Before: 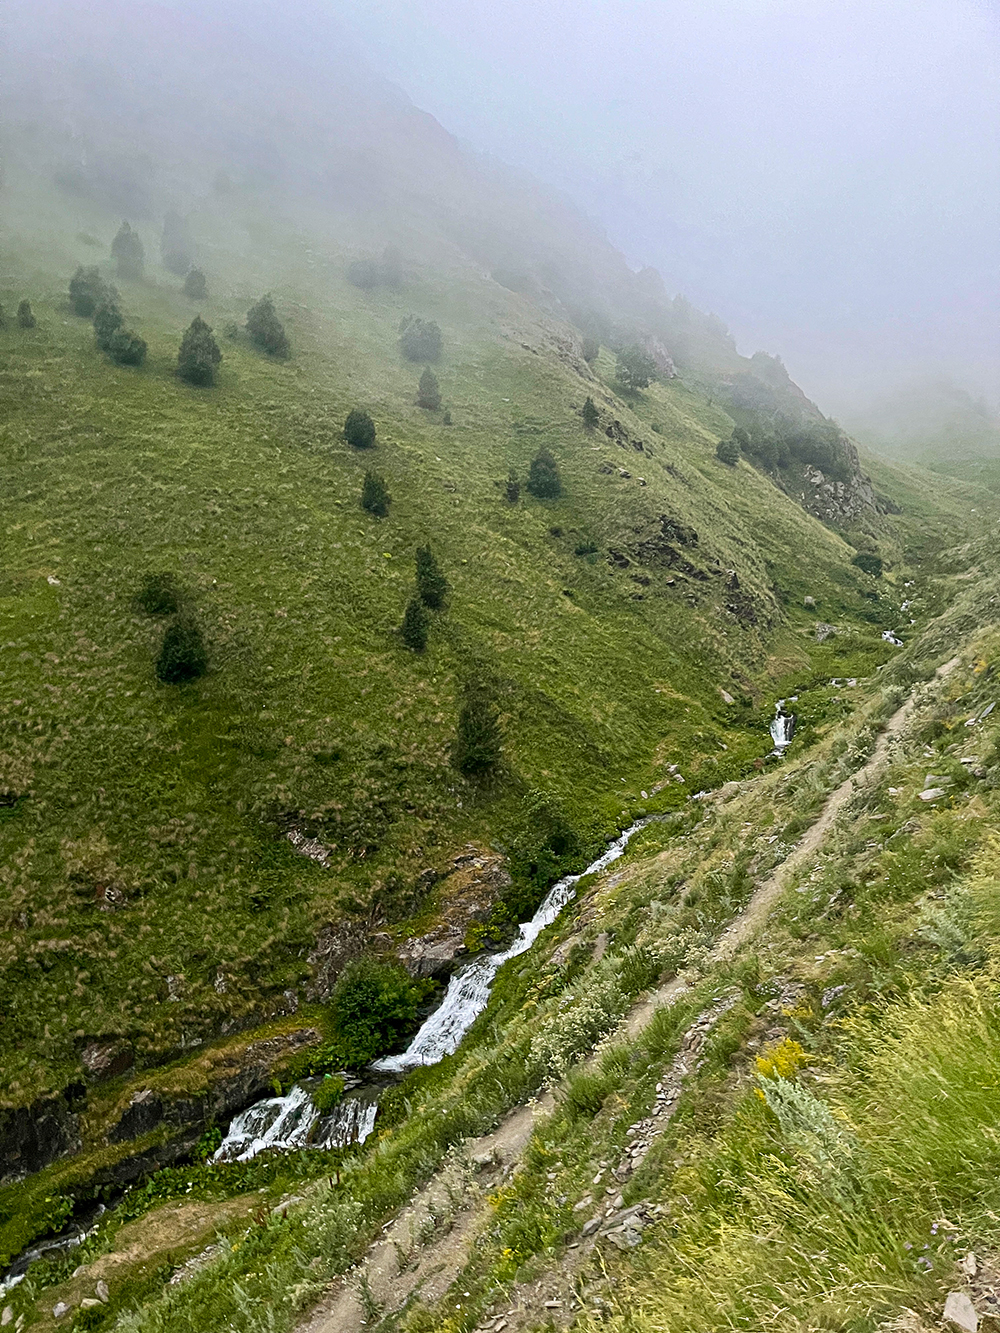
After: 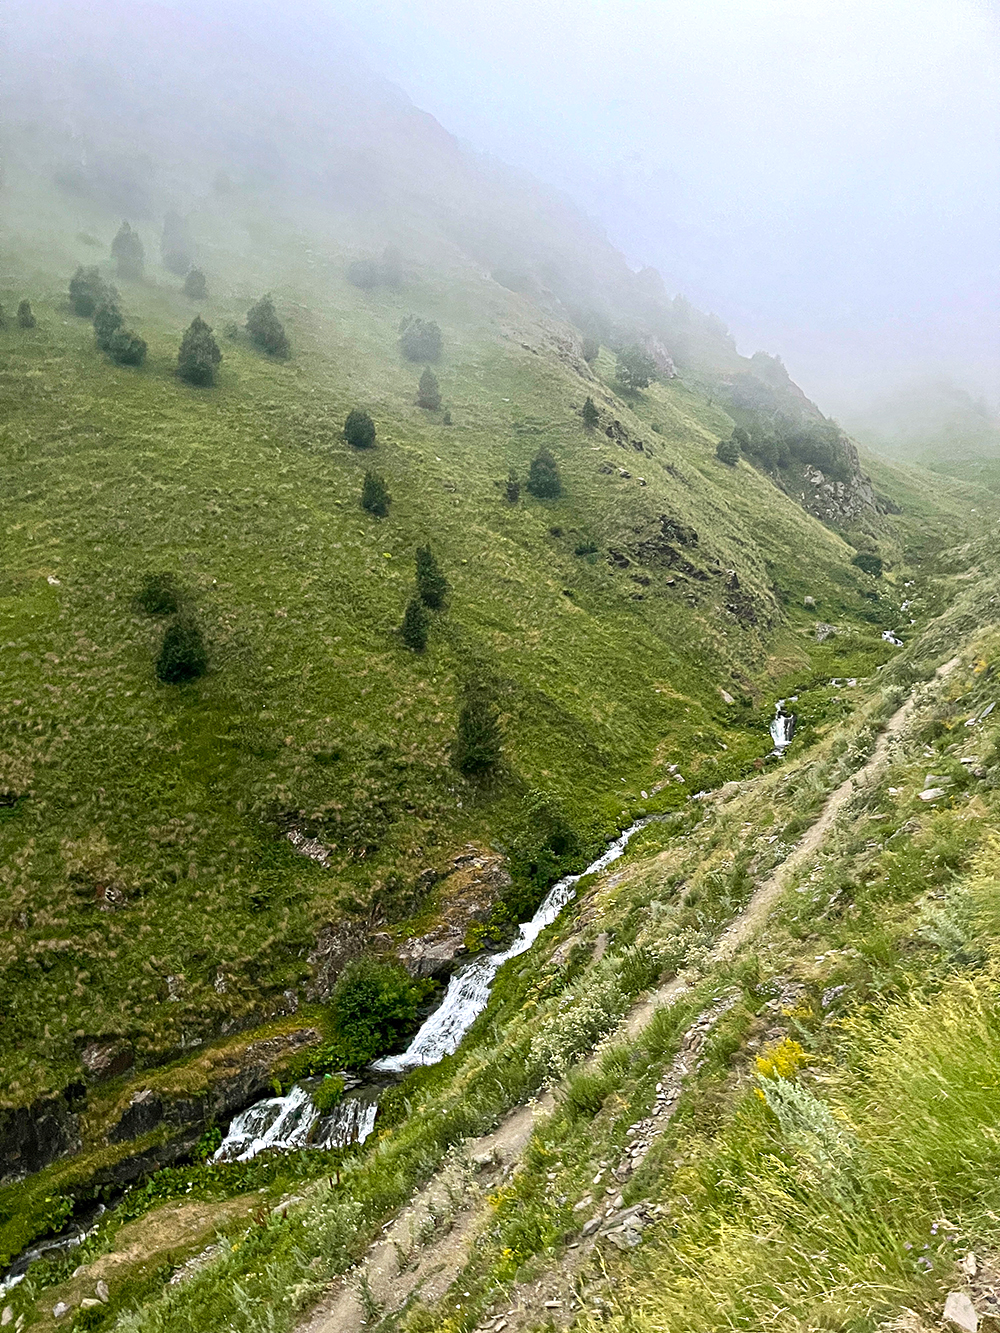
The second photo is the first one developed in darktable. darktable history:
exposure: exposure 0.342 EV, compensate highlight preservation false
